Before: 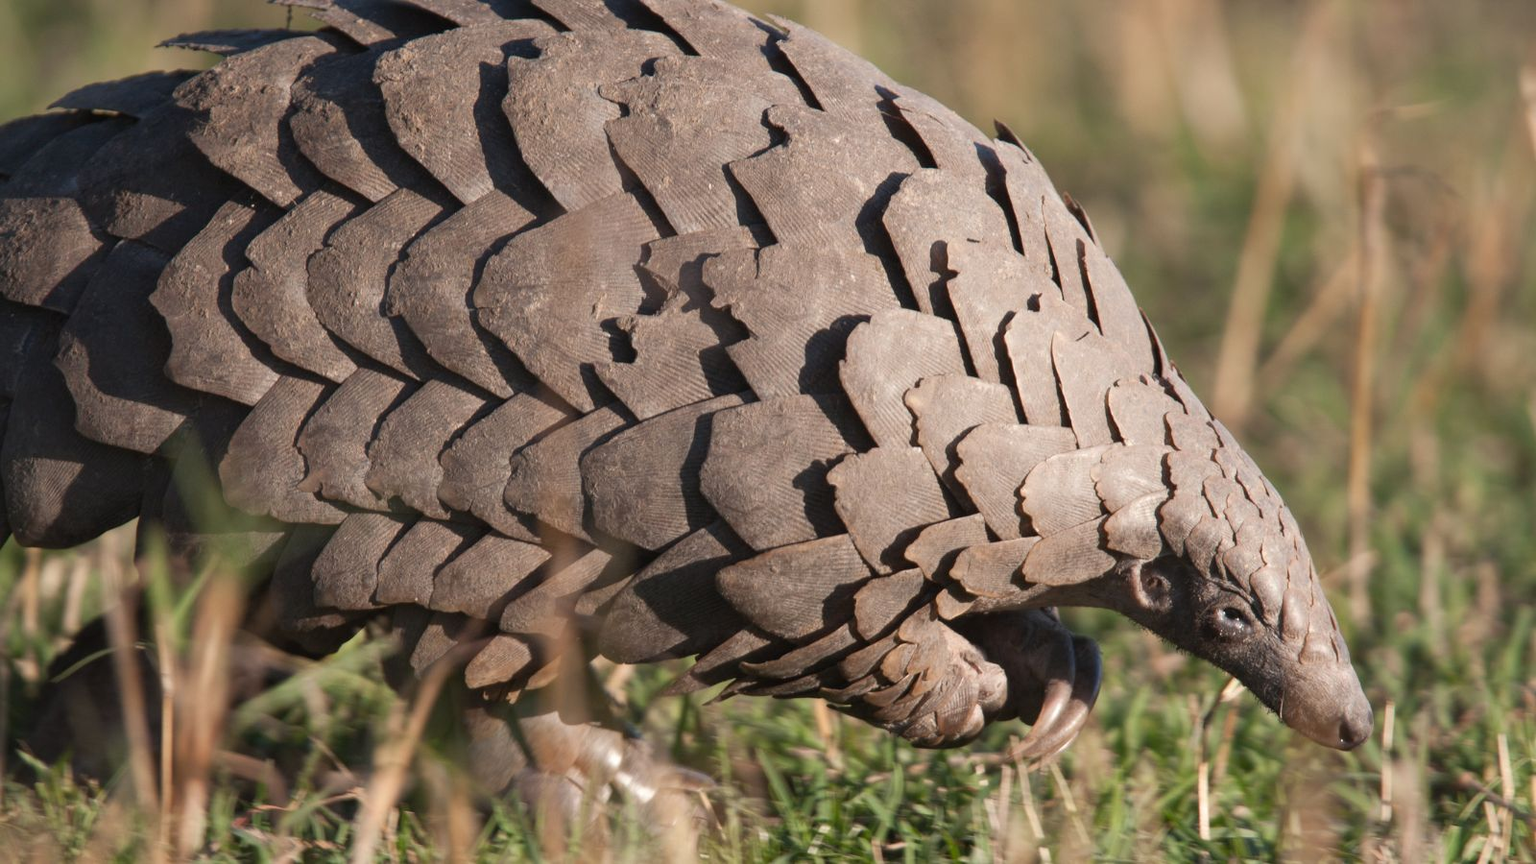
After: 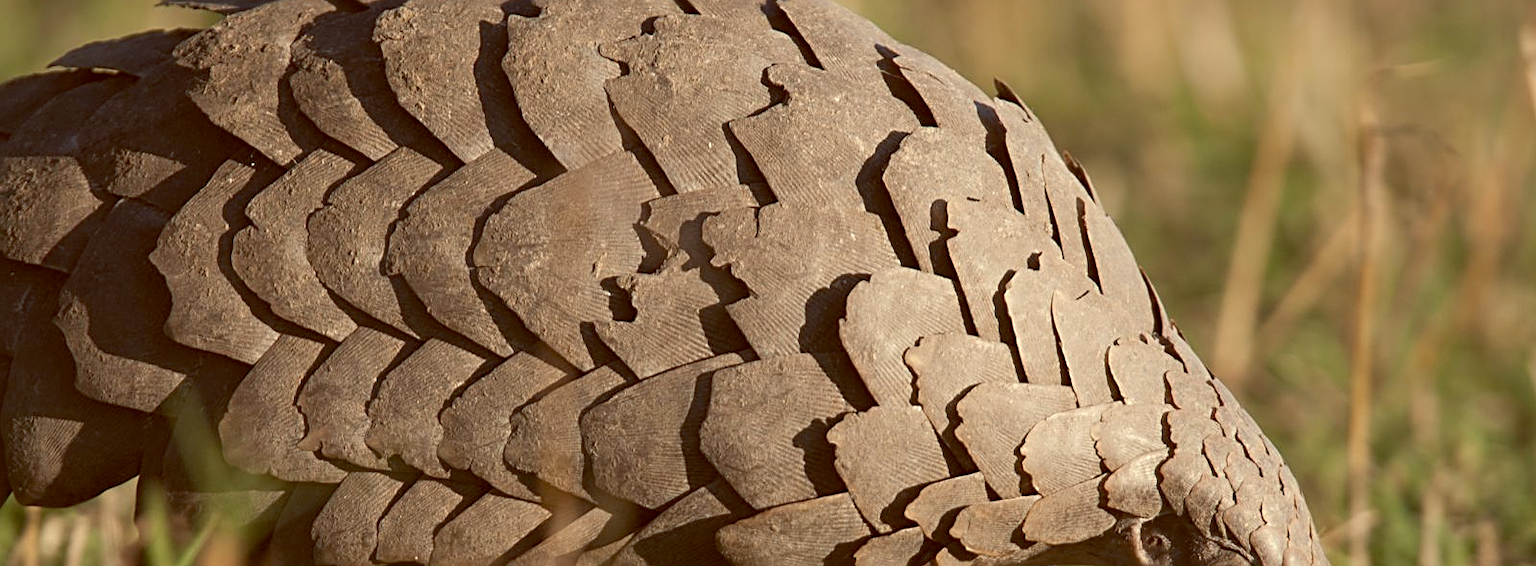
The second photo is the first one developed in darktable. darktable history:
color balance: lift [1.001, 1.007, 1, 0.993], gamma [1.023, 1.026, 1.01, 0.974], gain [0.964, 1.059, 1.073, 0.927]
crop and rotate: top 4.848%, bottom 29.503%
sharpen: radius 2.531, amount 0.628
